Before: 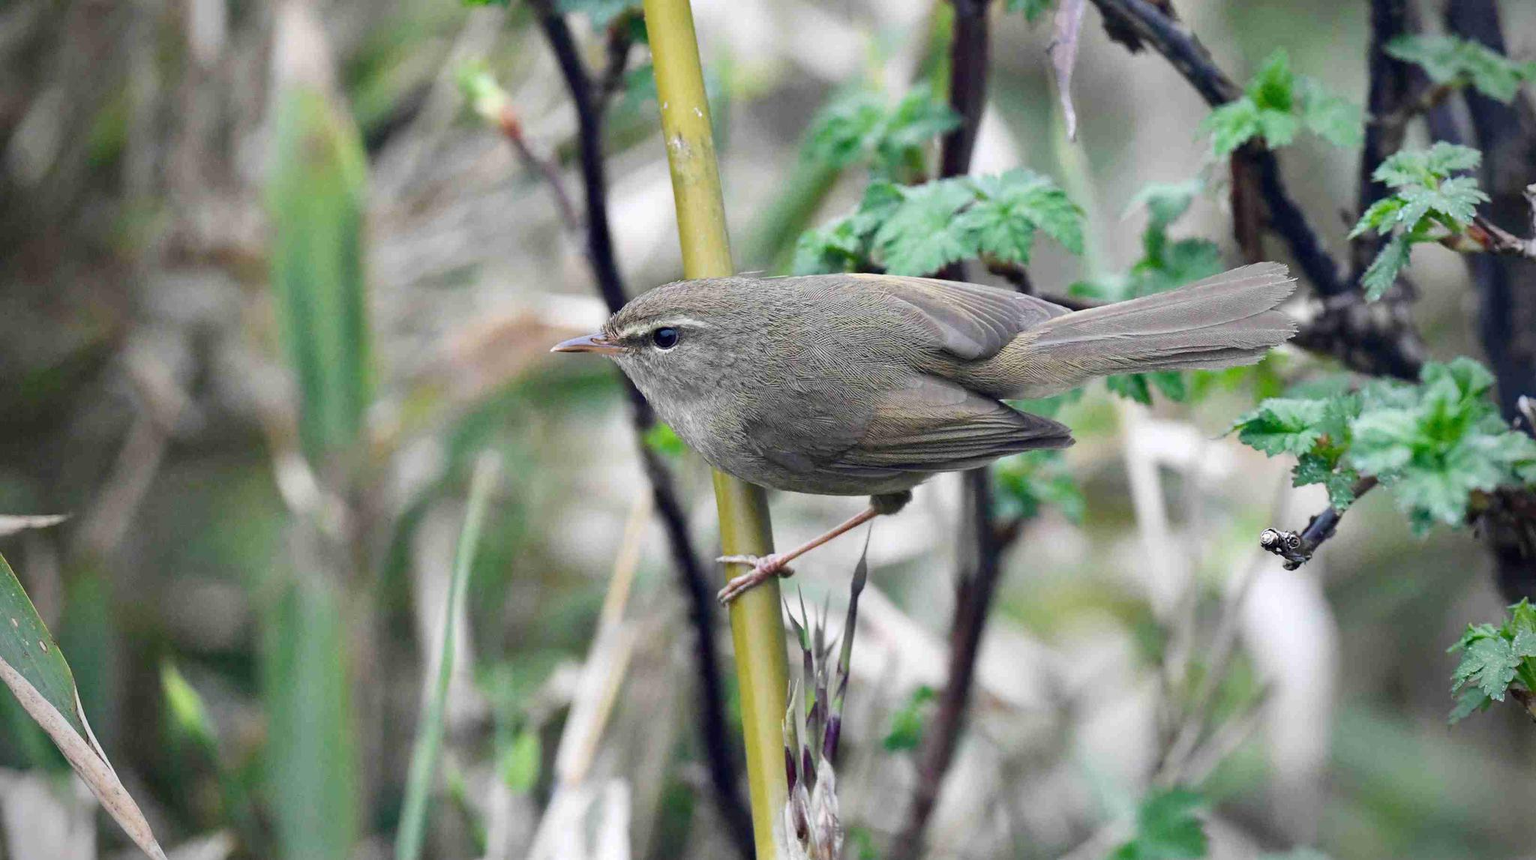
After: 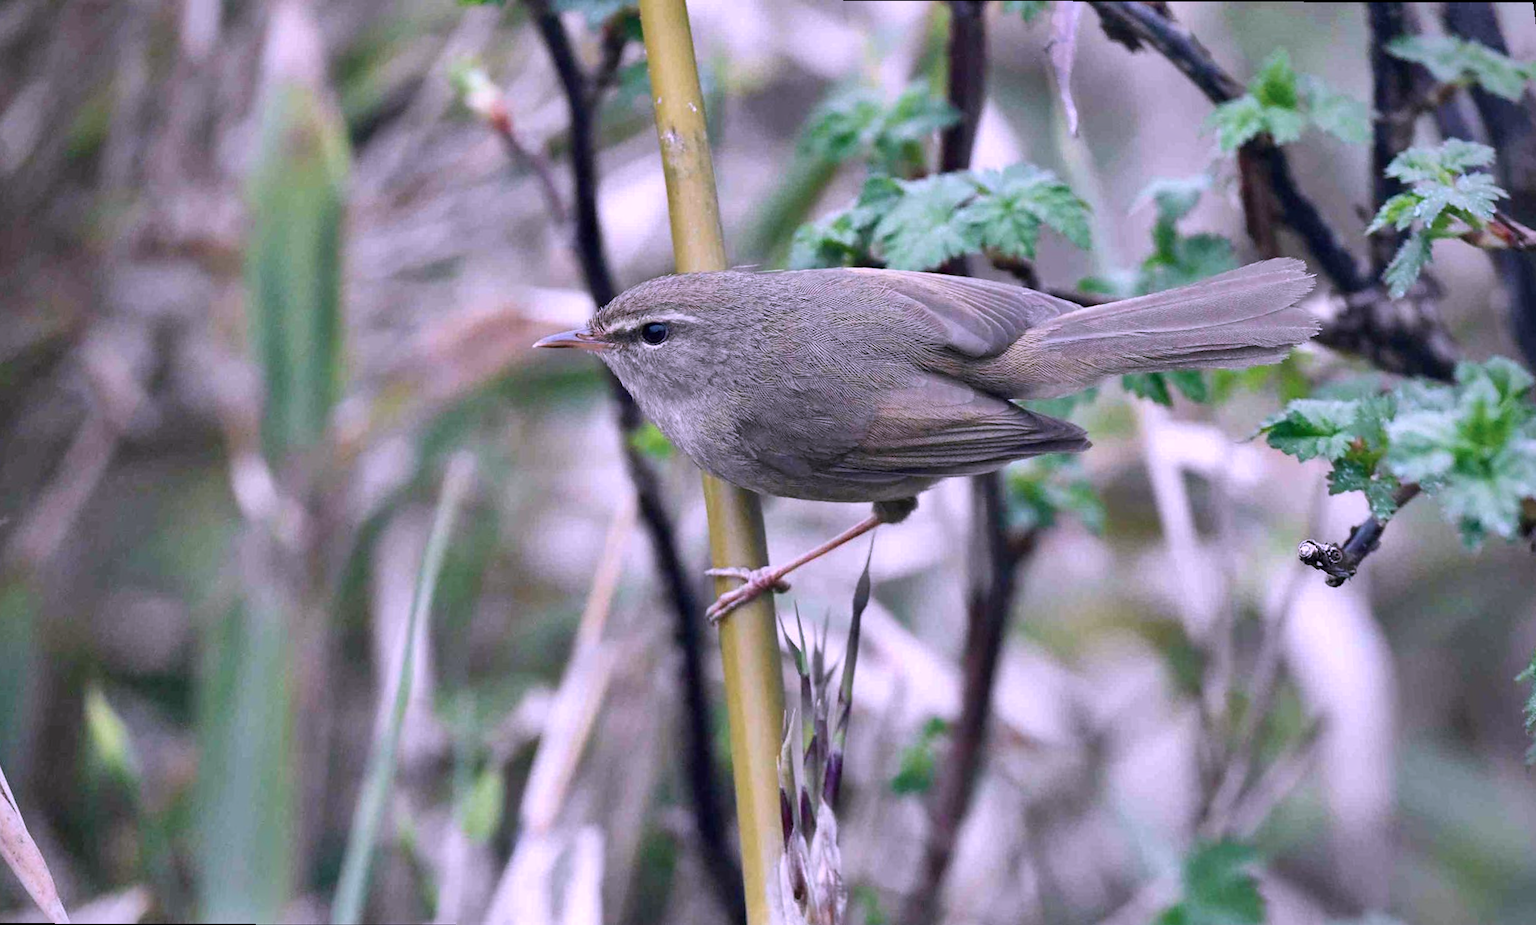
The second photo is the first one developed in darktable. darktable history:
rotate and perspective: rotation 0.215°, lens shift (vertical) -0.139, crop left 0.069, crop right 0.939, crop top 0.002, crop bottom 0.996
shadows and highlights: white point adjustment 0.1, highlights -70, soften with gaussian
color correction: highlights a* 15.03, highlights b* -25.07
